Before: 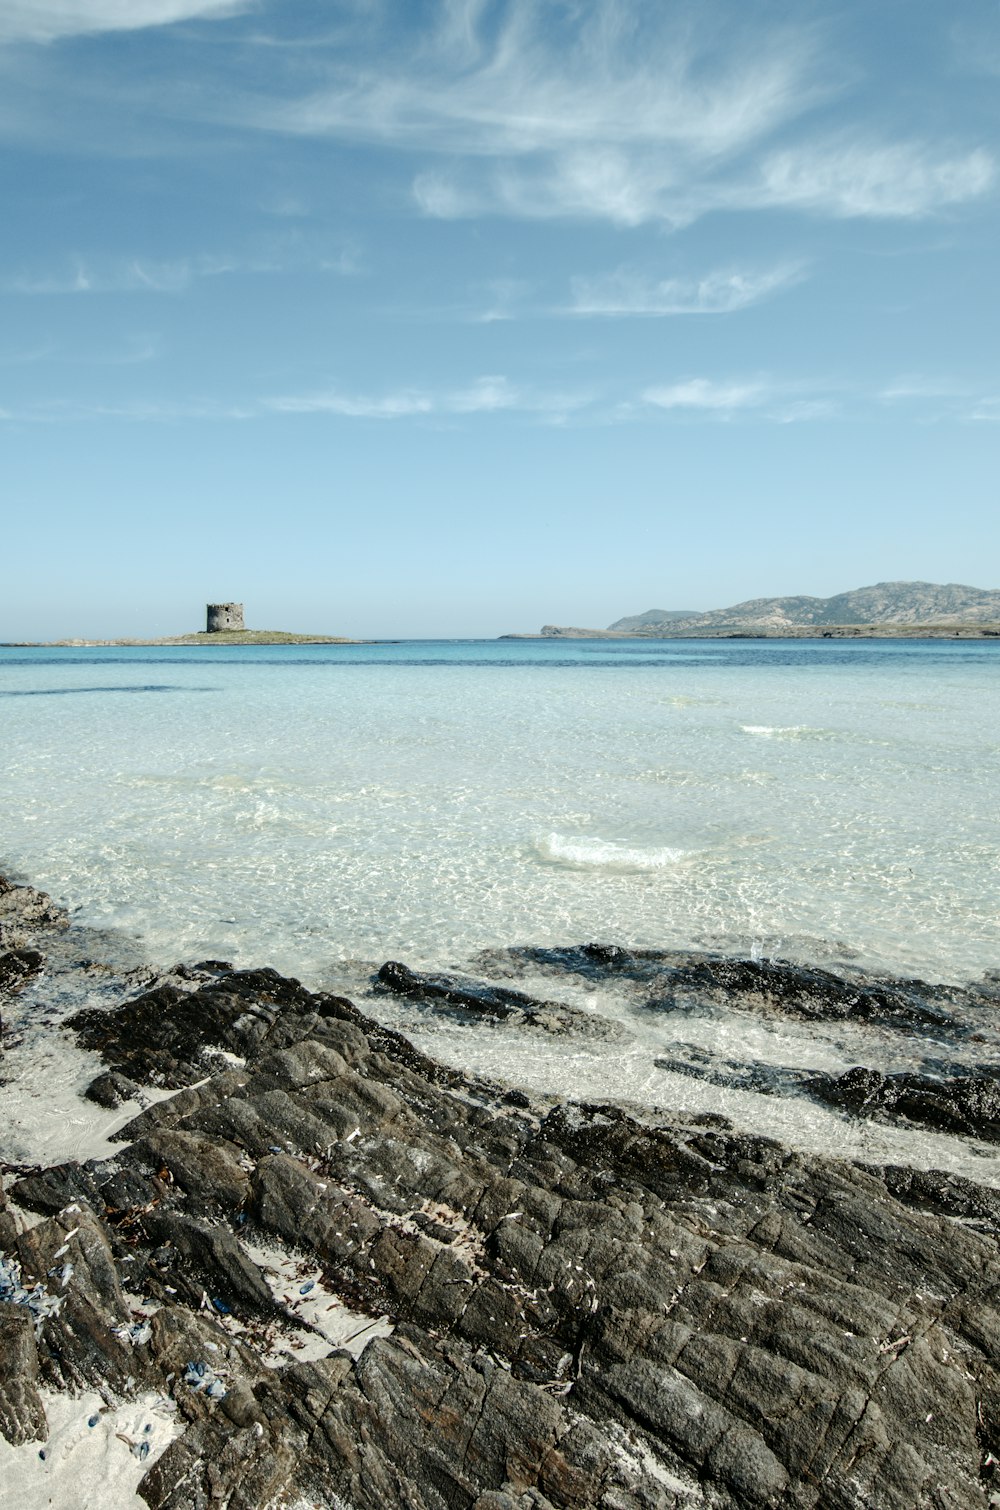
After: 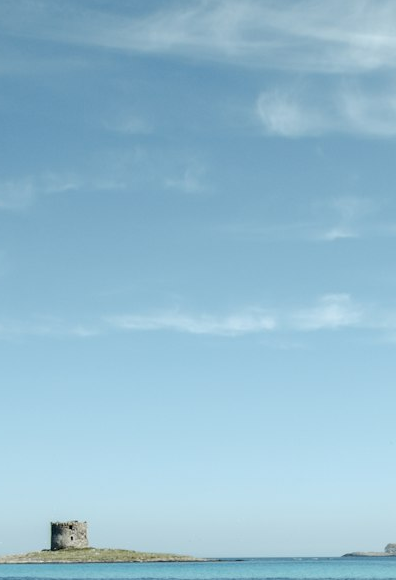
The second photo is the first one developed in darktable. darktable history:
crop: left 15.641%, top 5.463%, right 43.951%, bottom 56.091%
